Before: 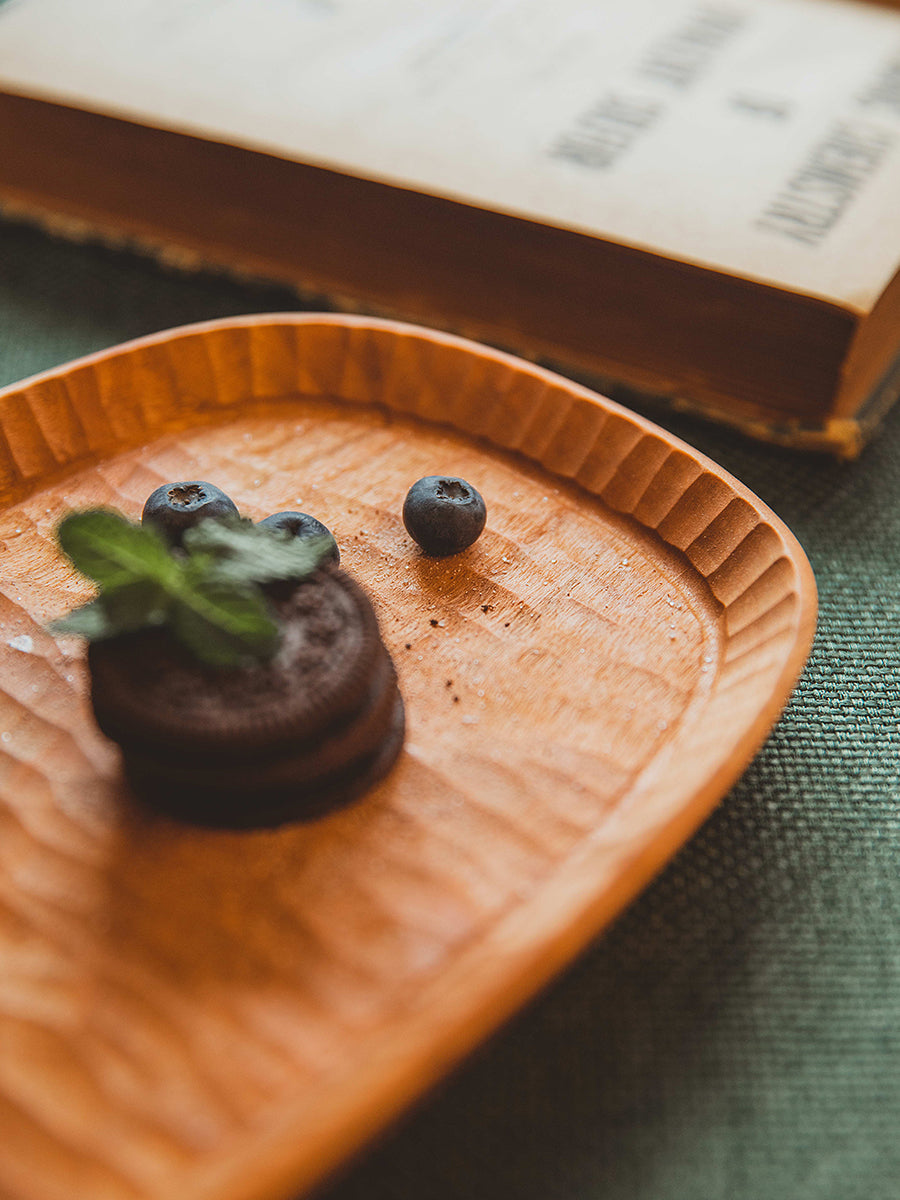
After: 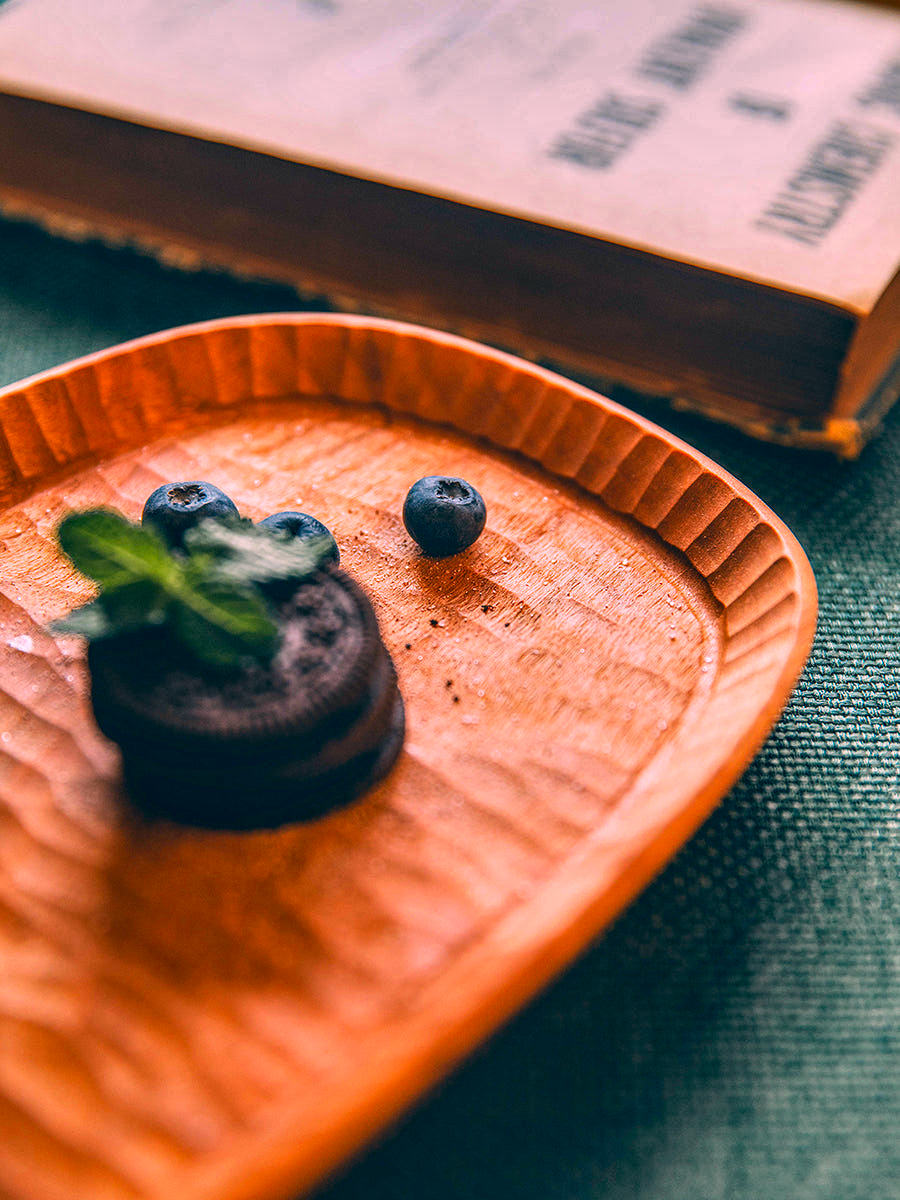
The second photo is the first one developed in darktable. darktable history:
local contrast: detail 160%
shadows and highlights: shadows 30.63, highlights -63.22, shadows color adjustment 98%, highlights color adjustment 58.61%, soften with gaussian
color correction: highlights a* 17.03, highlights b* 0.205, shadows a* -15.38, shadows b* -14.56, saturation 1.5
